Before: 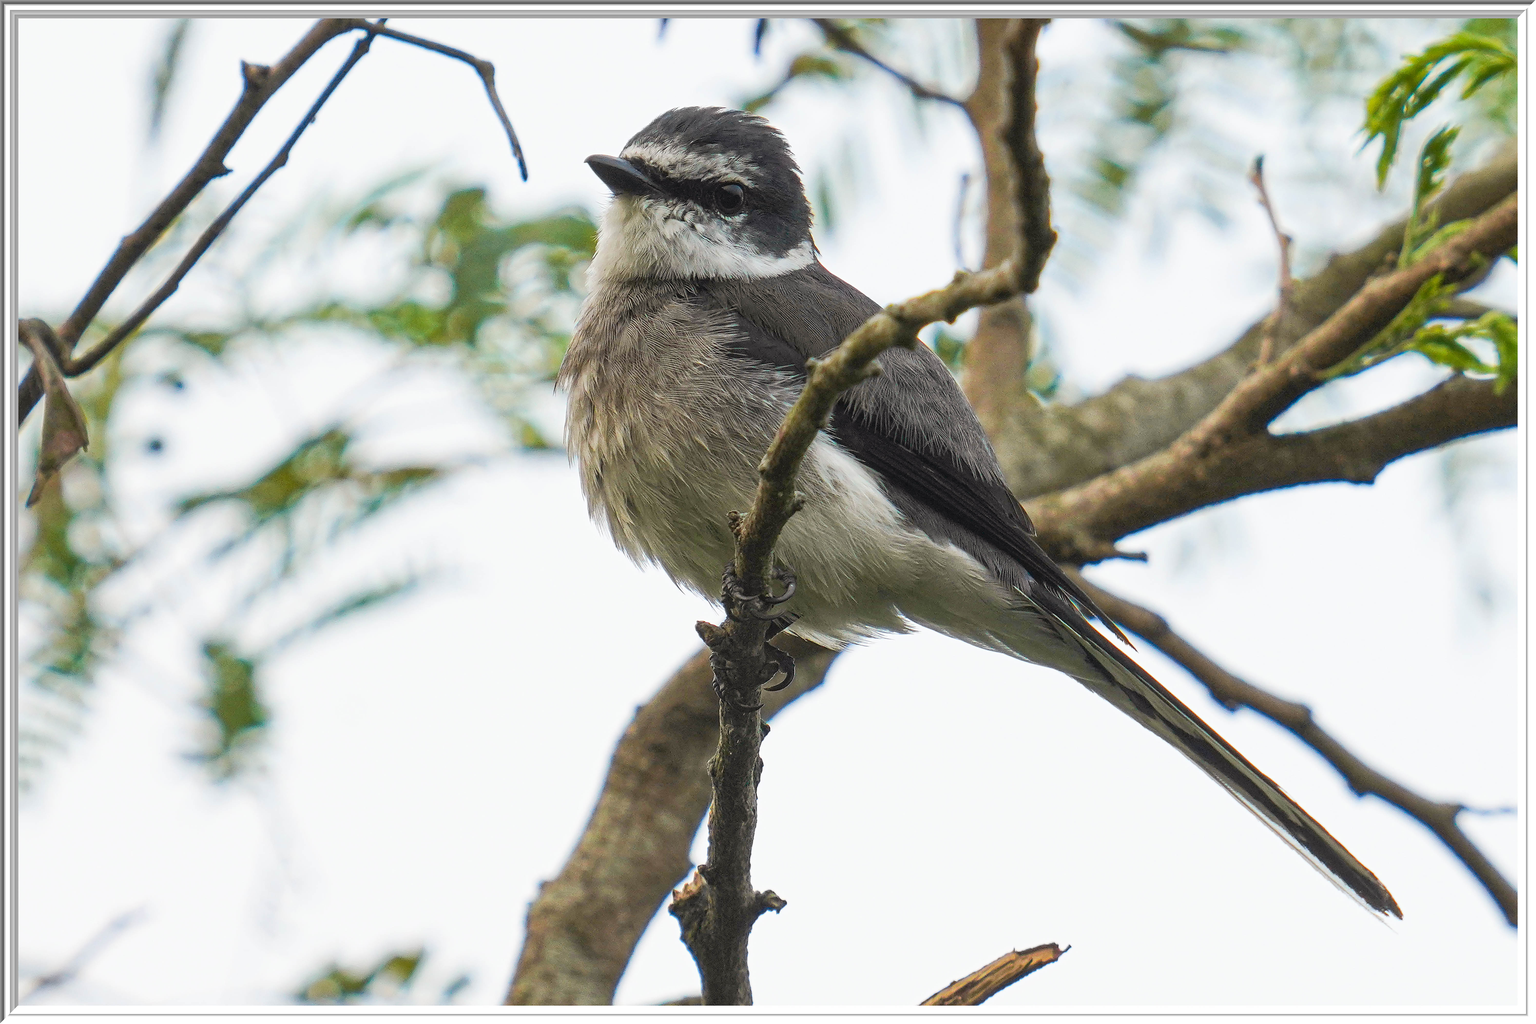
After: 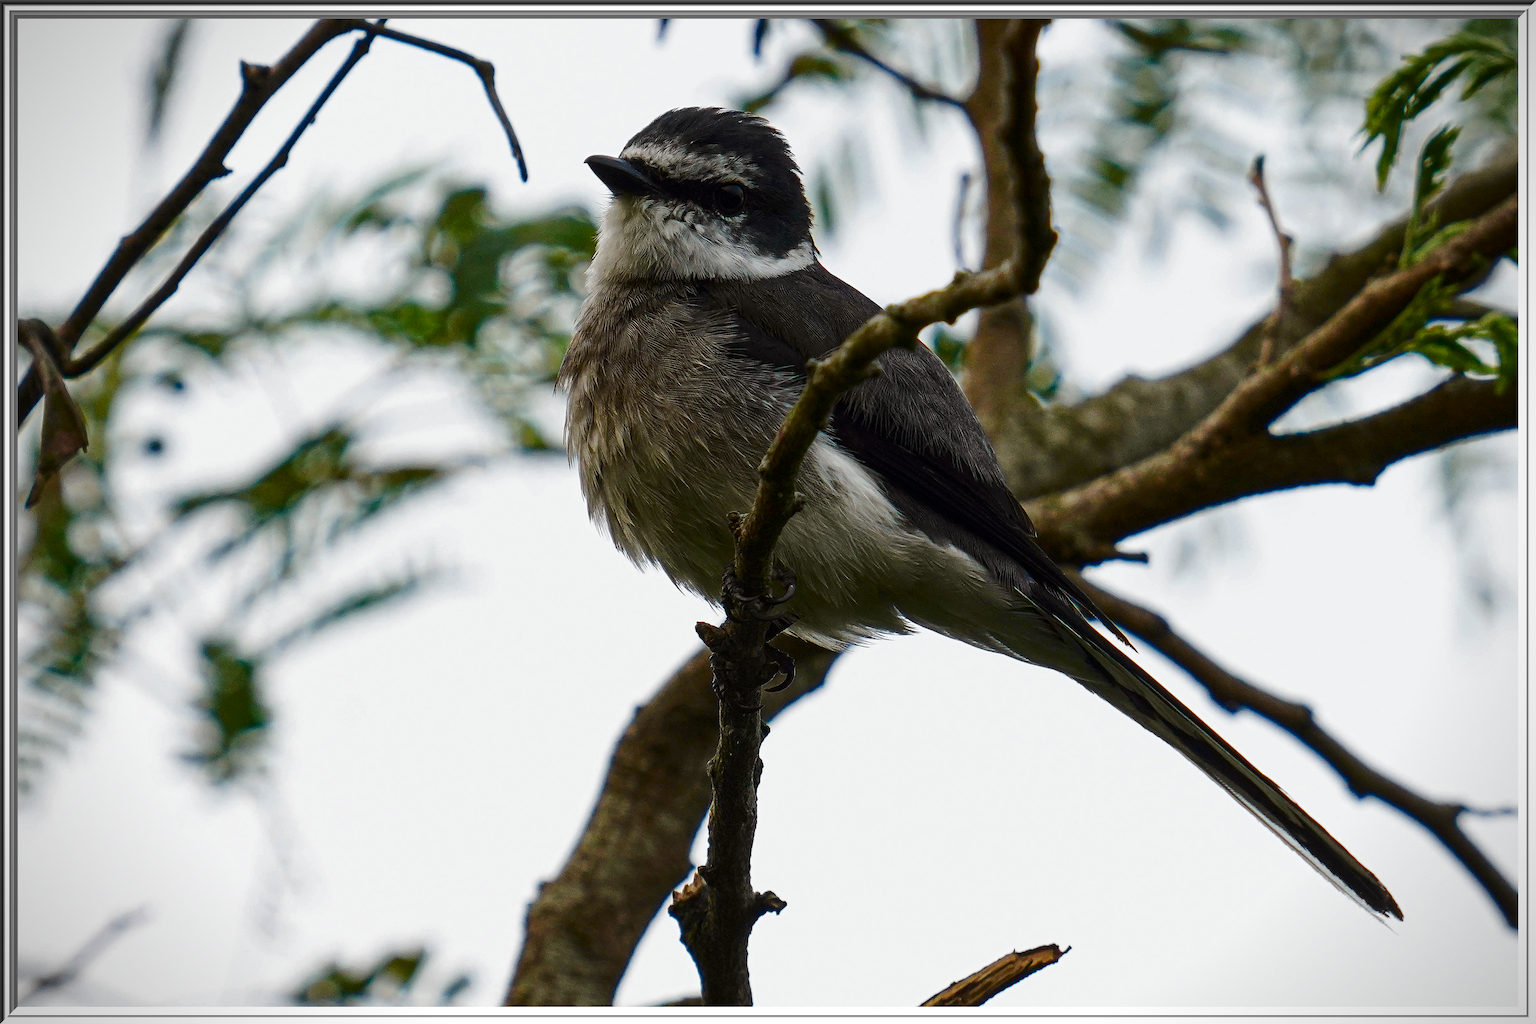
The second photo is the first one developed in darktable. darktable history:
contrast brightness saturation: brightness -0.513
crop and rotate: left 0.068%, bottom 0.005%
vignetting: fall-off start 88.31%, fall-off radius 43.89%, width/height ratio 1.159
